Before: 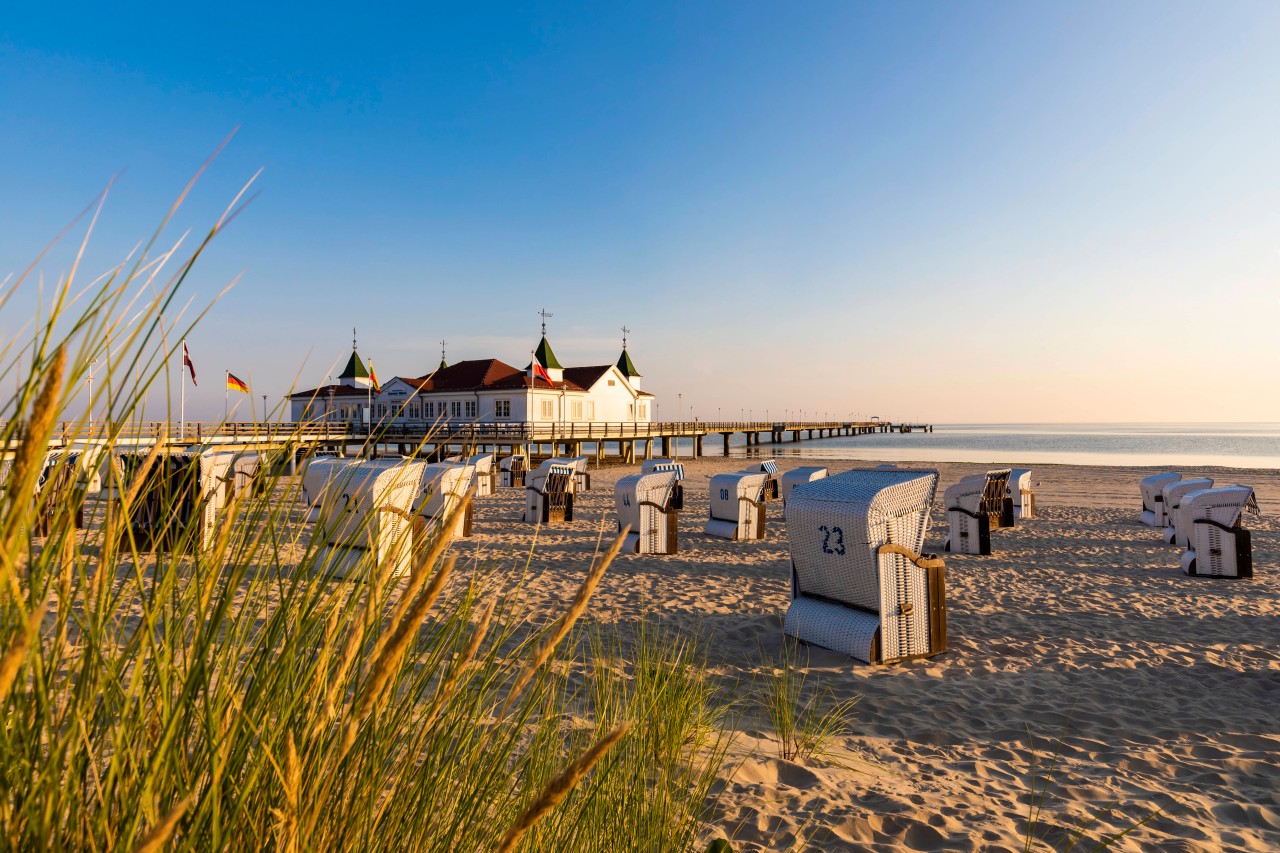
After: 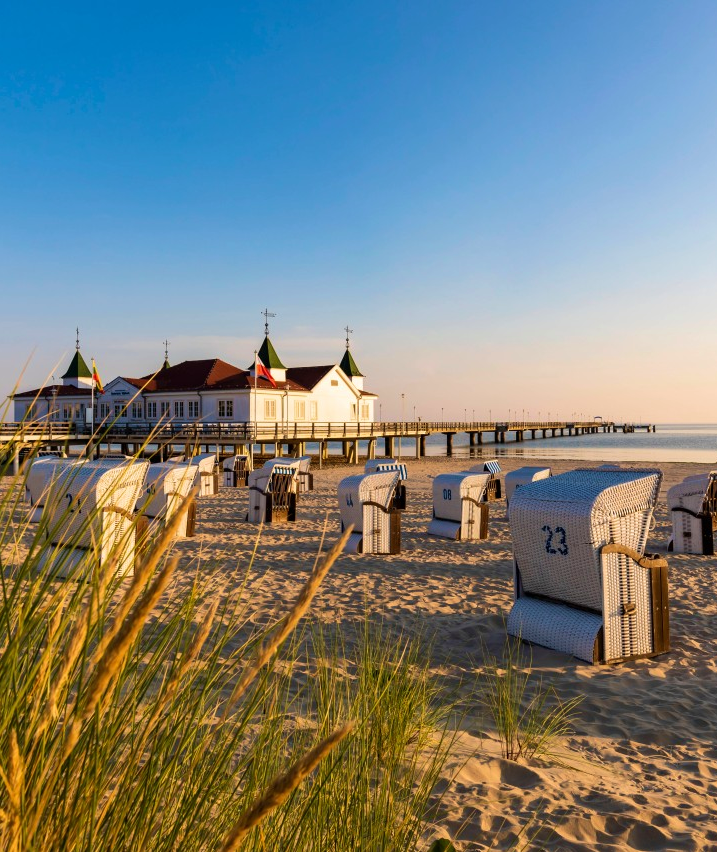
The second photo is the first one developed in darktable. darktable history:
velvia: on, module defaults
crop: left 21.674%, right 22.086%
